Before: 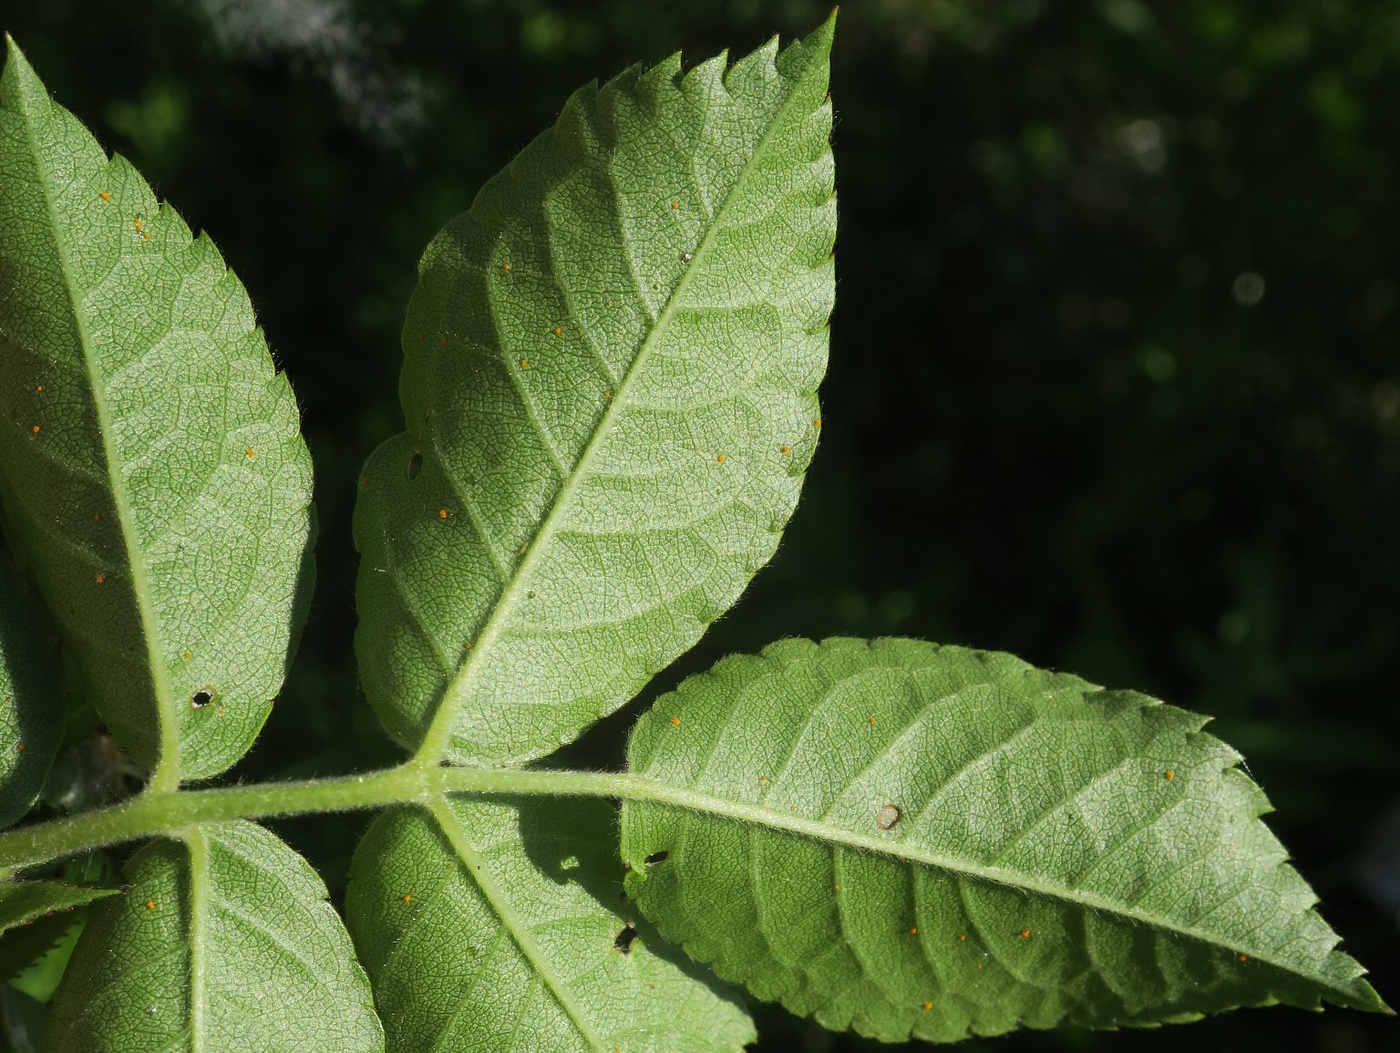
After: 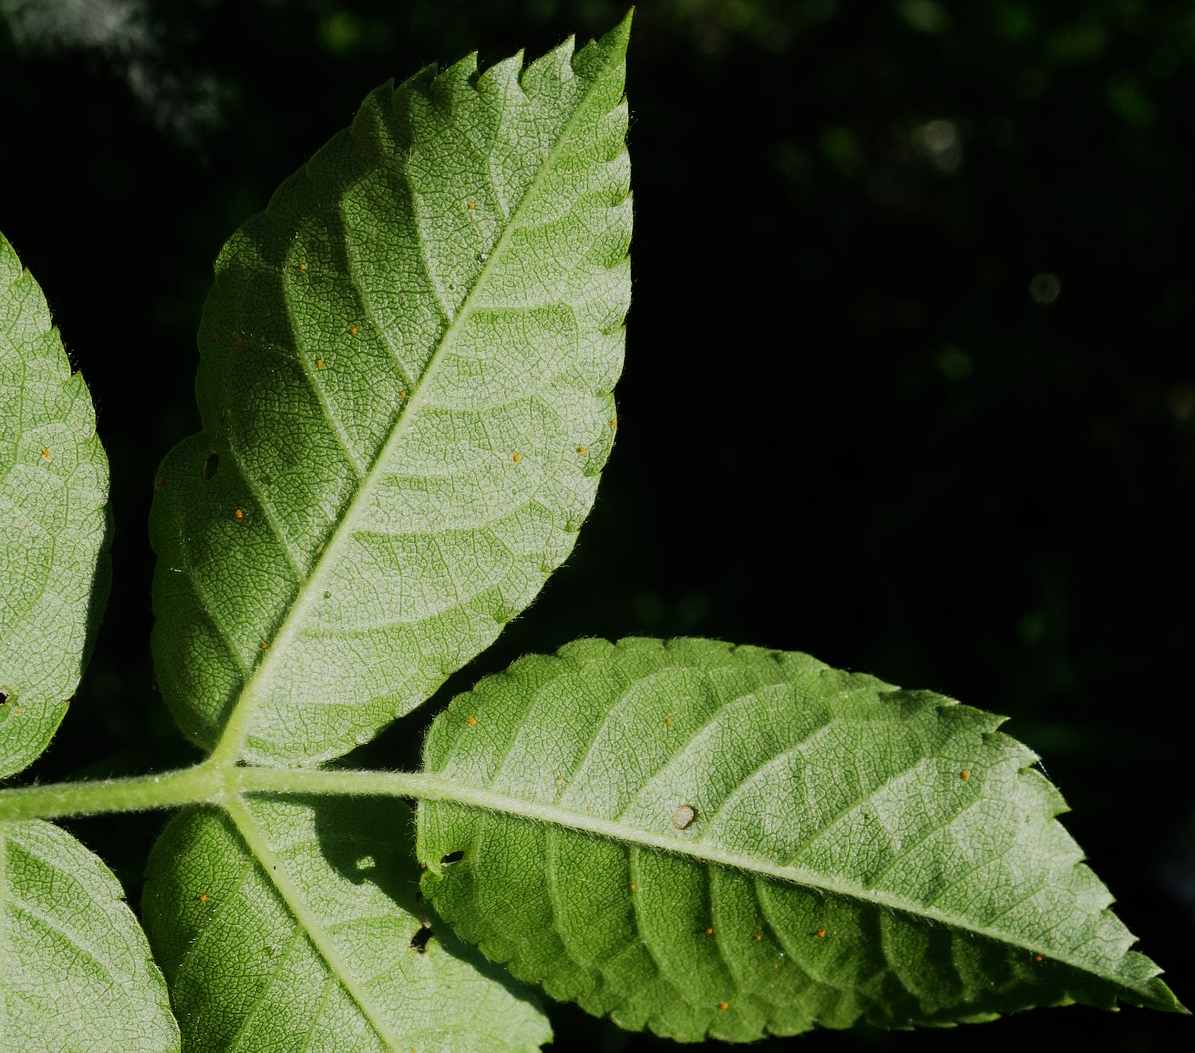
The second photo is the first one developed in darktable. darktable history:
crop and rotate: left 14.584%
sigmoid: skew -0.2, preserve hue 0%, red attenuation 0.1, red rotation 0.035, green attenuation 0.1, green rotation -0.017, blue attenuation 0.15, blue rotation -0.052, base primaries Rec2020
